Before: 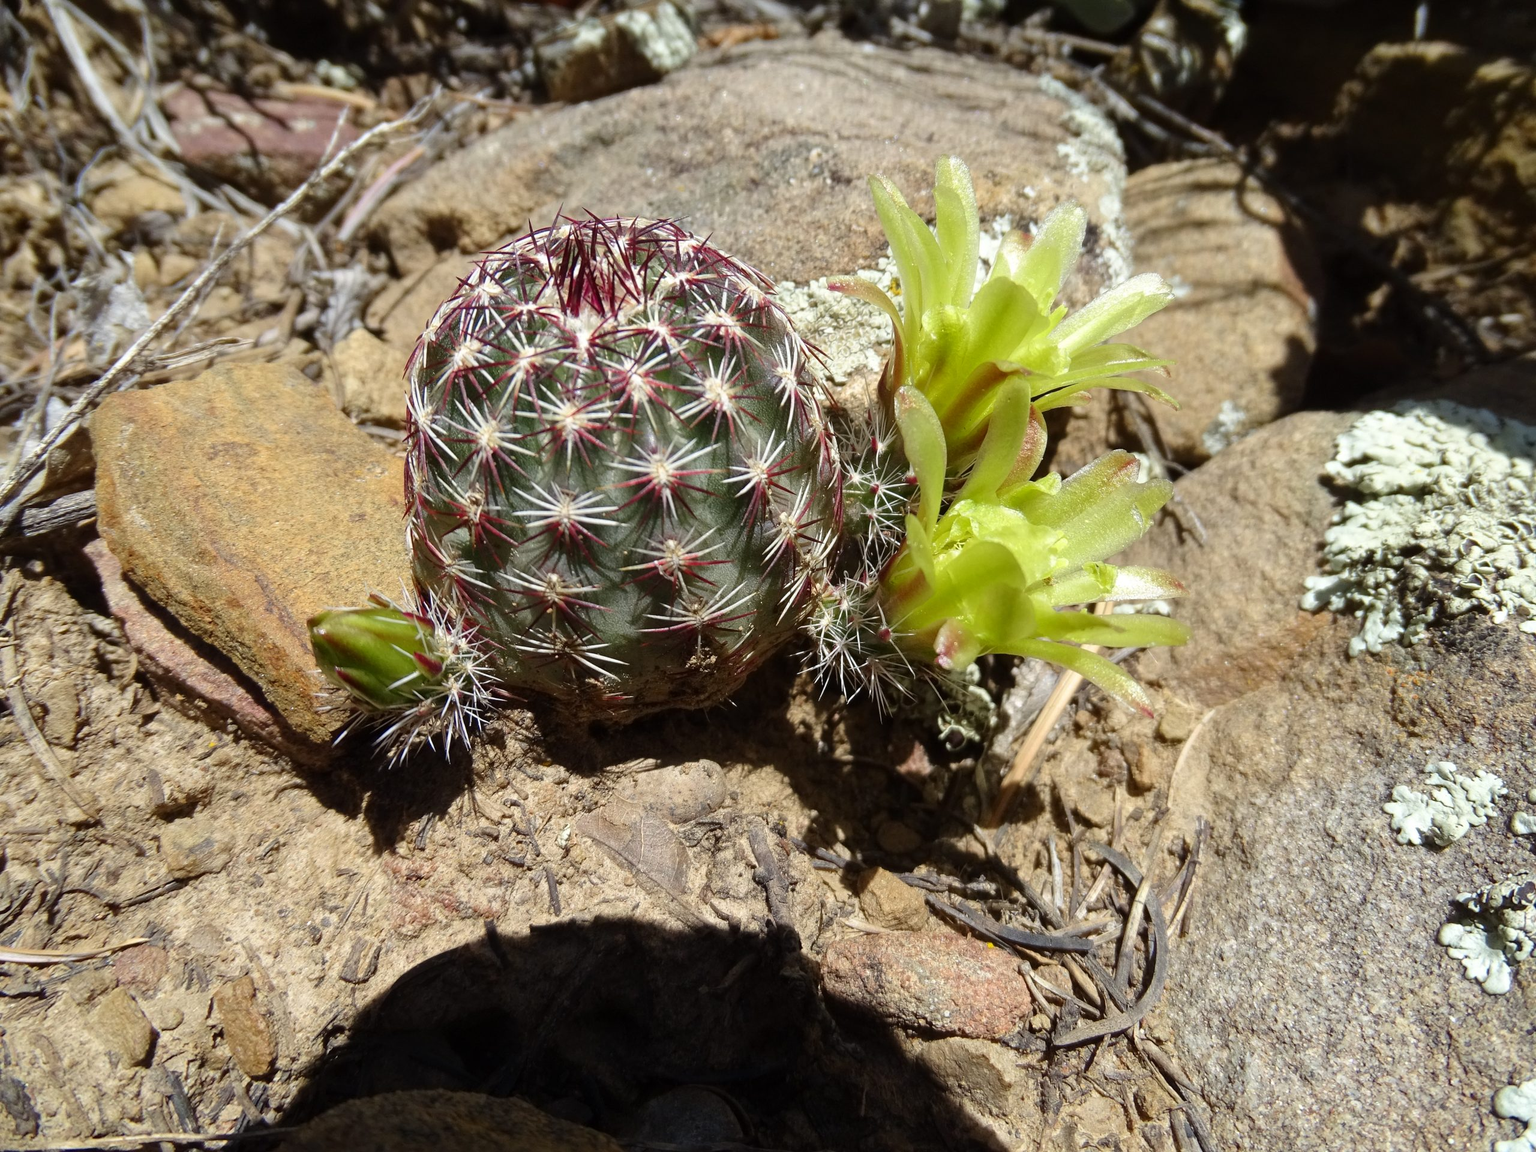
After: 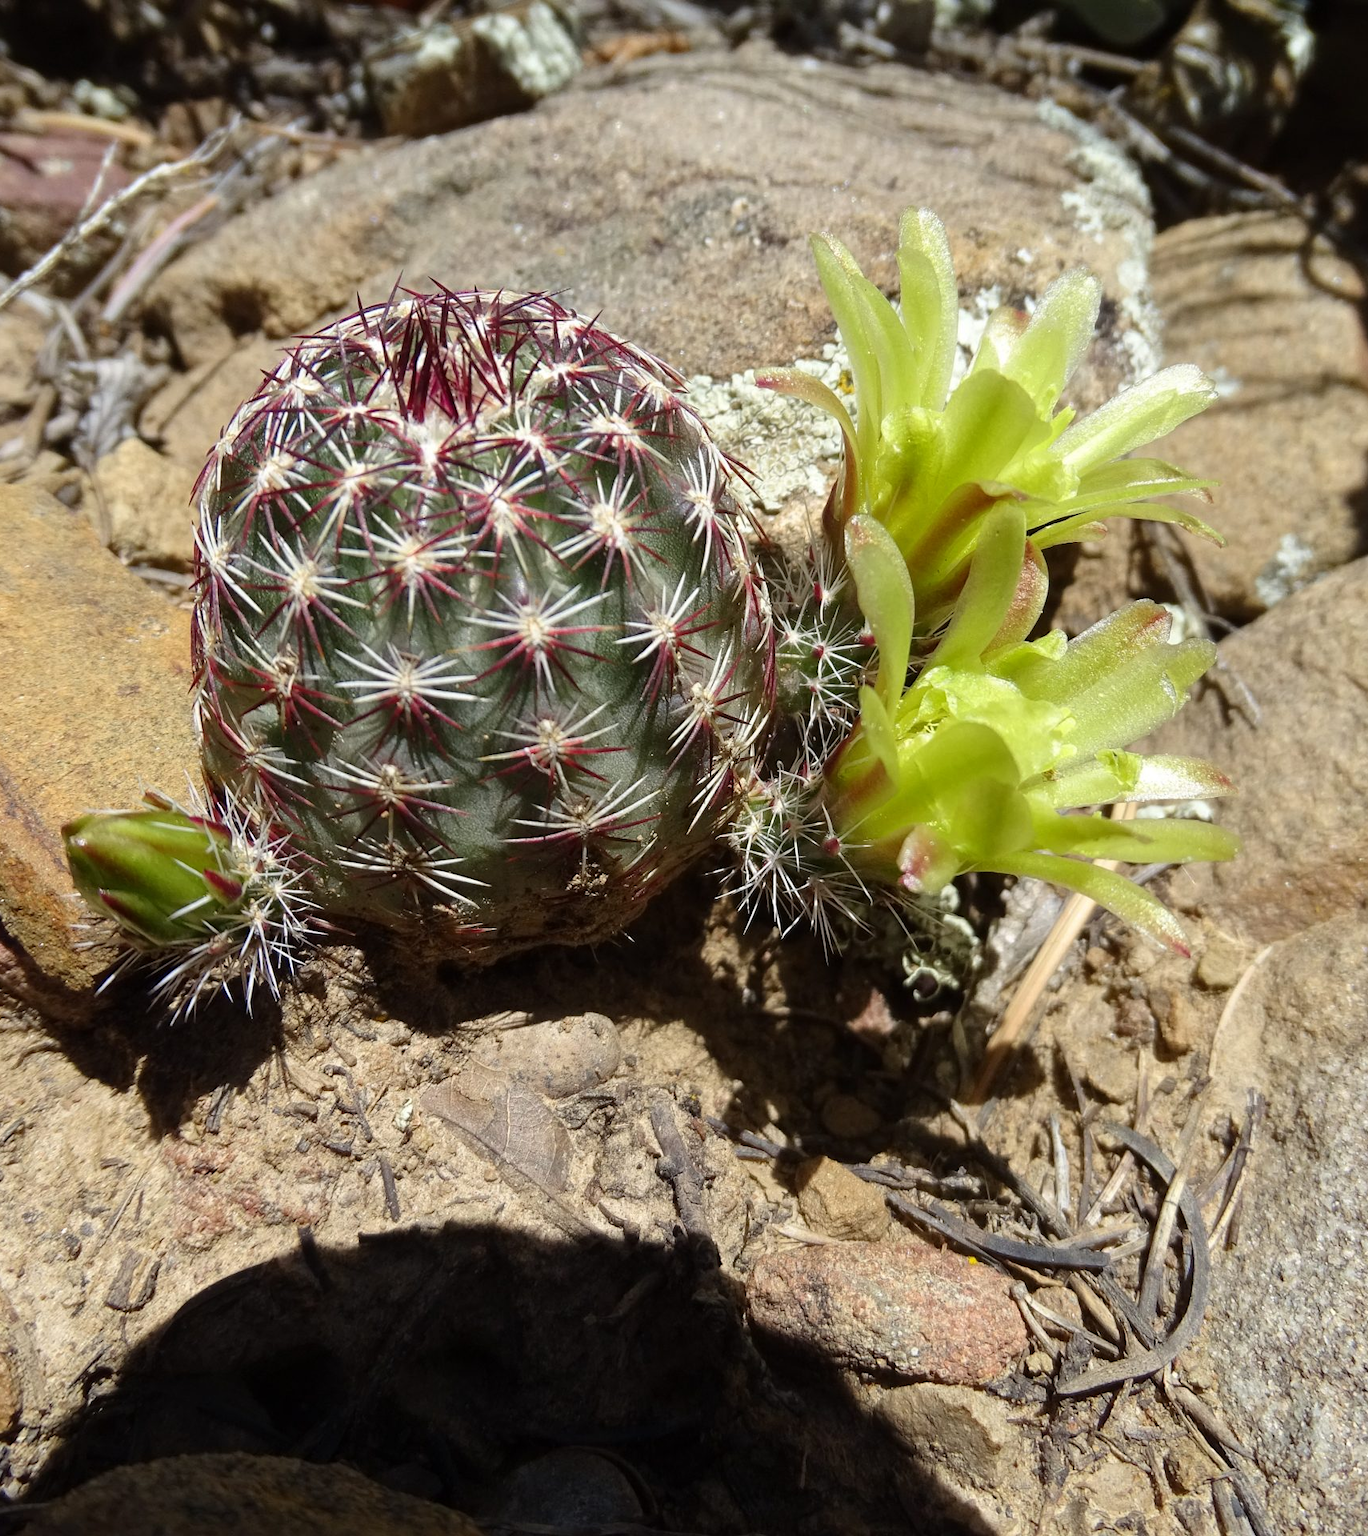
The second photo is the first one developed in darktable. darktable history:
exposure: exposure -0.004 EV, compensate highlight preservation false
crop: left 17.007%, right 16.12%
